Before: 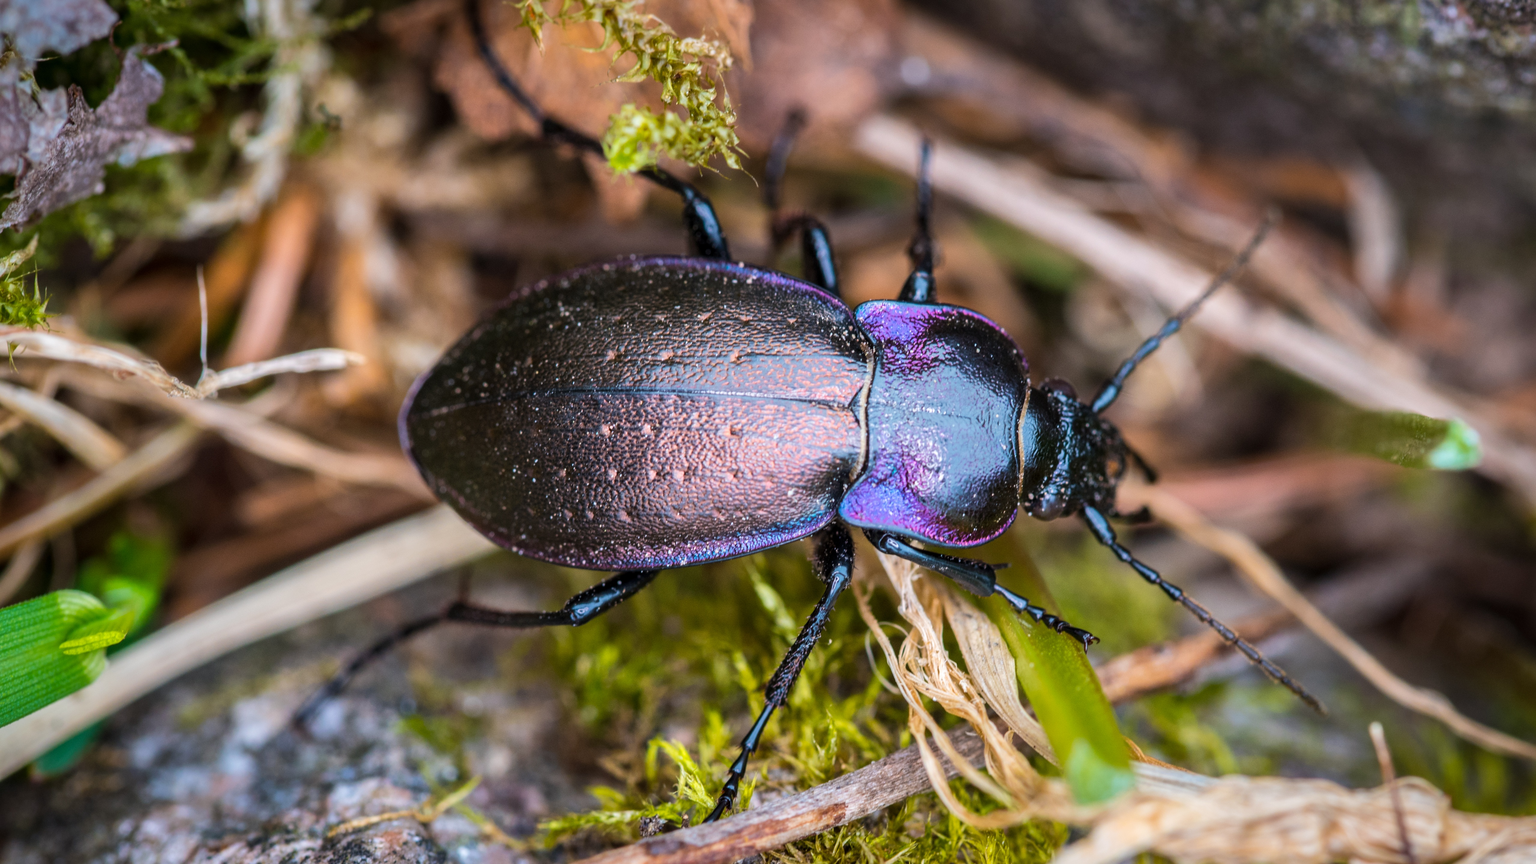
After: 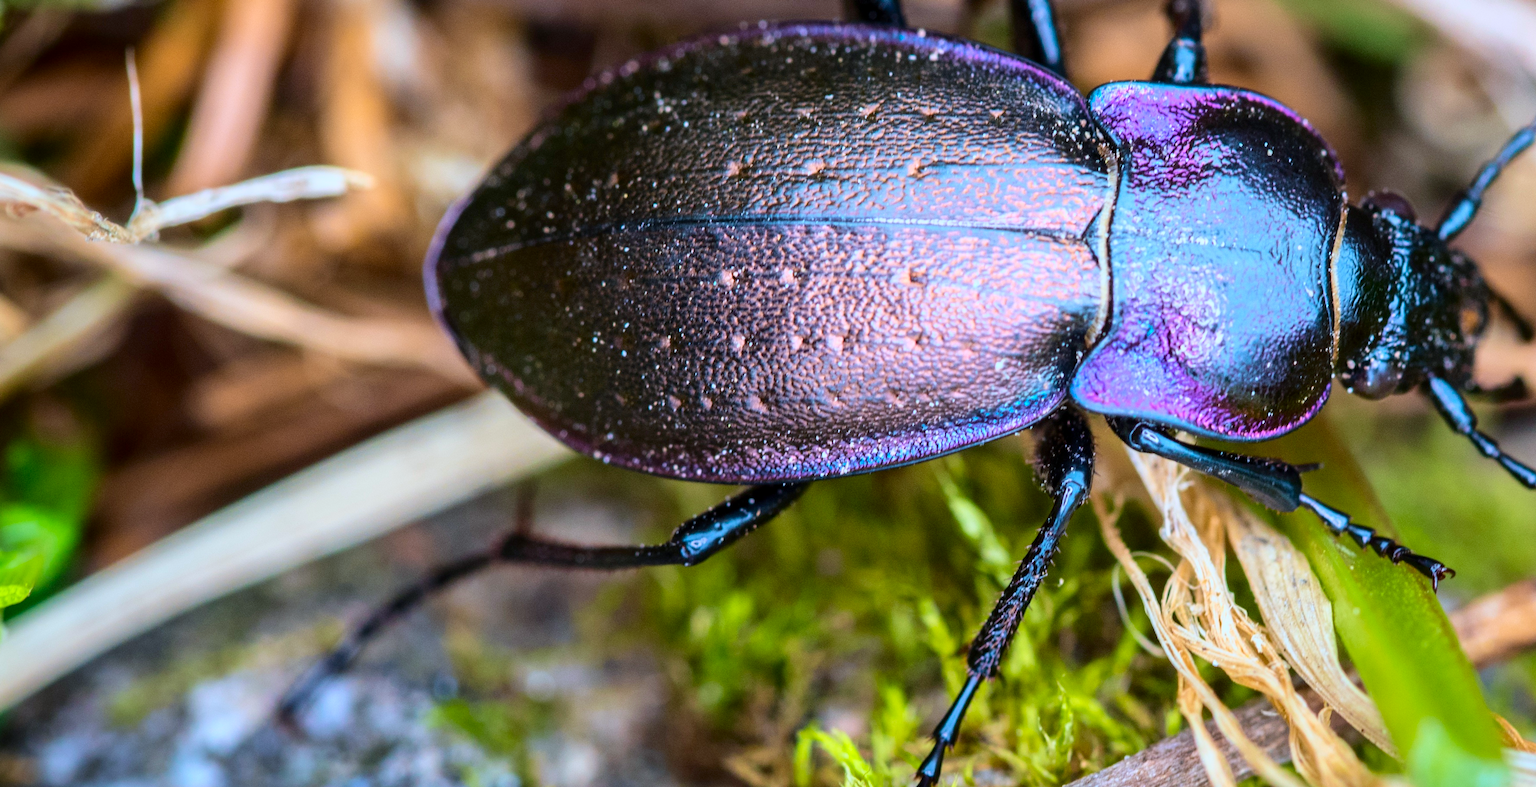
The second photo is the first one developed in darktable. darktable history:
crop: left 6.488%, top 27.668%, right 24.183%, bottom 8.656%
tone curve: curves: ch0 [(0, 0) (0.091, 0.077) (0.389, 0.458) (0.745, 0.82) (0.844, 0.908) (0.909, 0.942) (1, 0.973)]; ch1 [(0, 0) (0.437, 0.404) (0.5, 0.5) (0.529, 0.55) (0.58, 0.6) (0.616, 0.649) (1, 1)]; ch2 [(0, 0) (0.442, 0.415) (0.5, 0.5) (0.535, 0.557) (0.585, 0.62) (1, 1)], color space Lab, independent channels, preserve colors none
rotate and perspective: rotation -1°, crop left 0.011, crop right 0.989, crop top 0.025, crop bottom 0.975
white balance: red 0.925, blue 1.046
